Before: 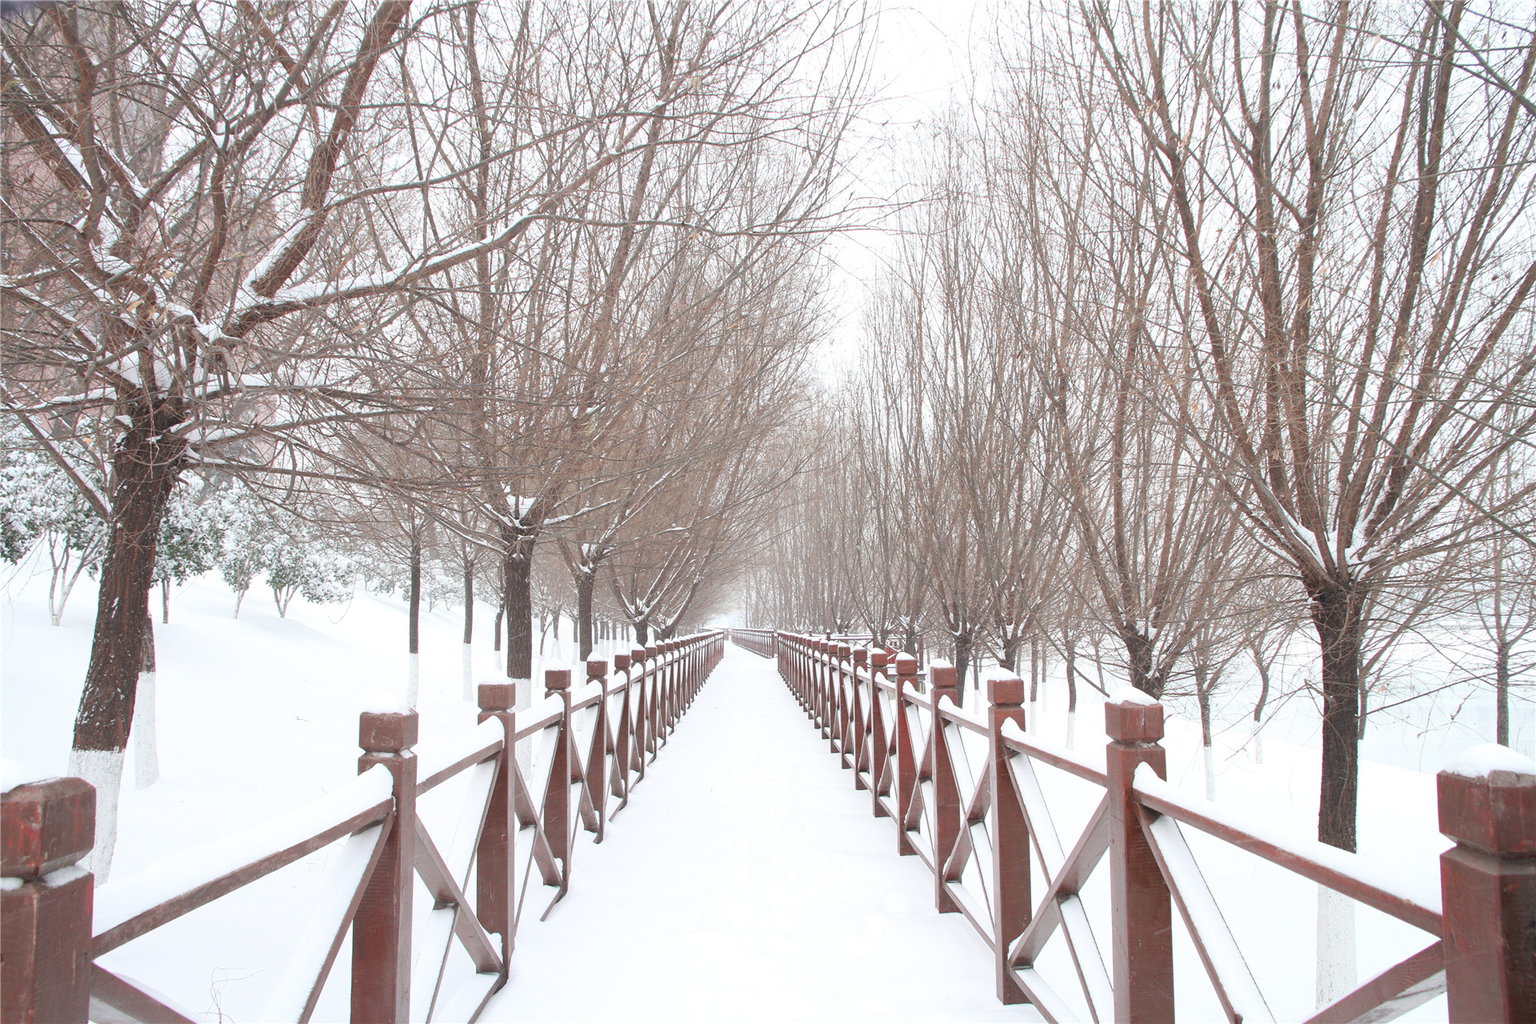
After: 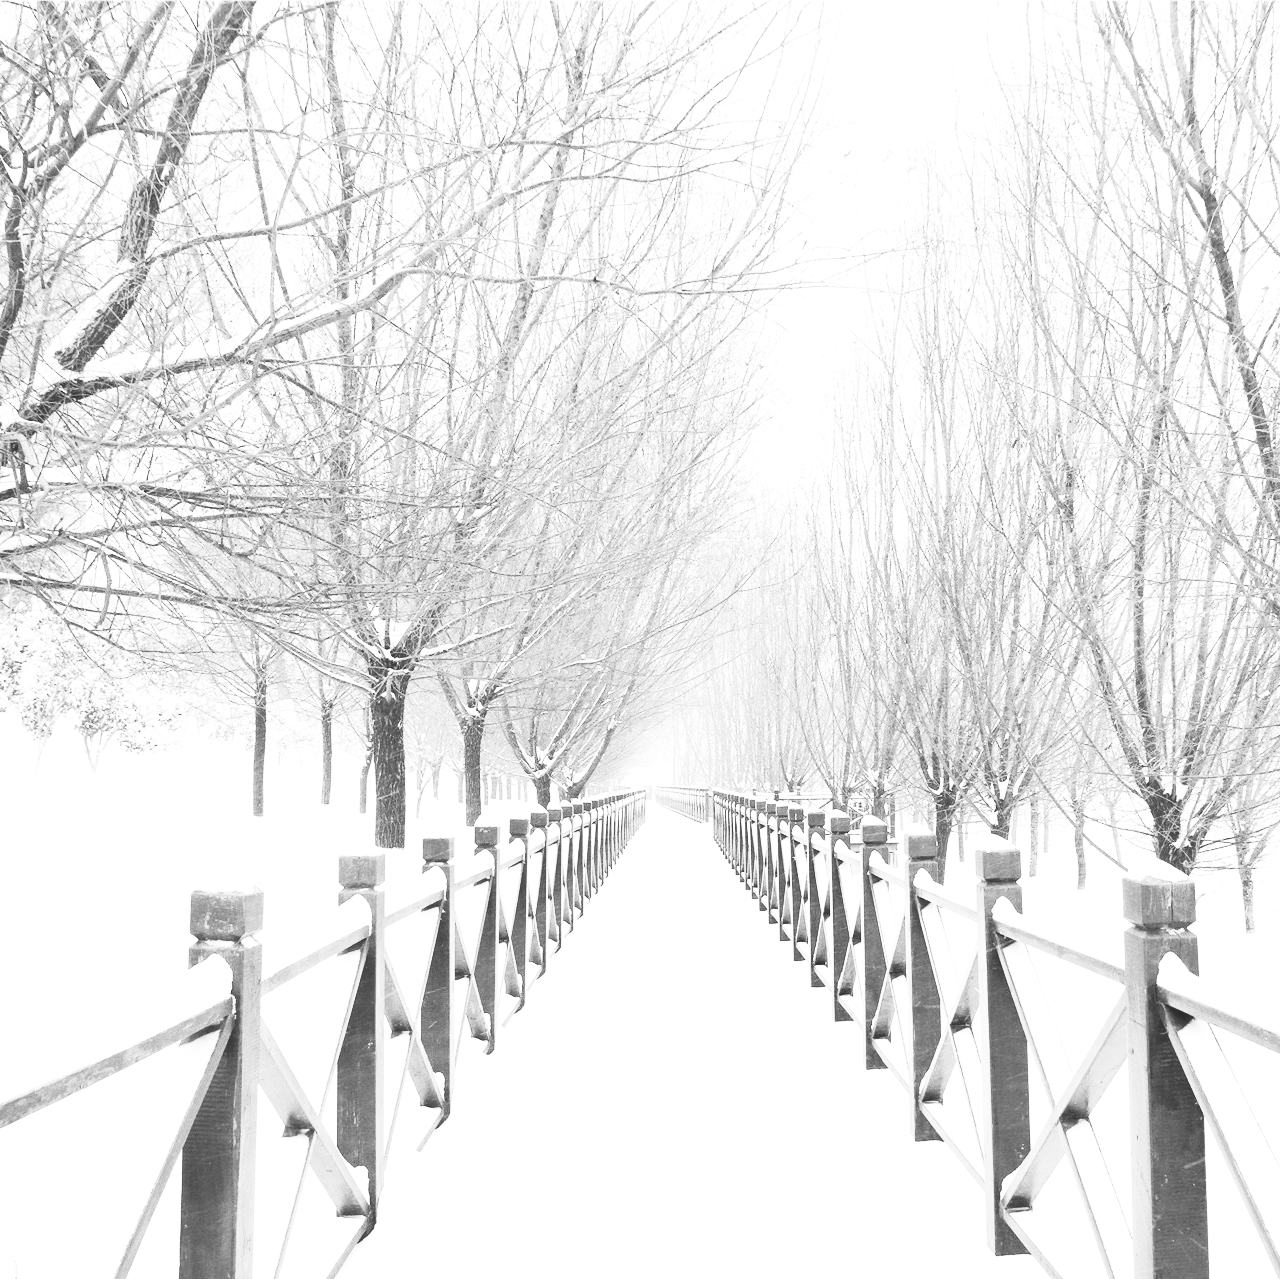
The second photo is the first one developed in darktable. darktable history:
contrast brightness saturation: contrast 0.53, brightness 0.47, saturation -1
crop and rotate: left 13.537%, right 19.796%
tone equalizer: -8 EV -0.417 EV, -7 EV -0.389 EV, -6 EV -0.333 EV, -5 EV -0.222 EV, -3 EV 0.222 EV, -2 EV 0.333 EV, -1 EV 0.389 EV, +0 EV 0.417 EV, edges refinement/feathering 500, mask exposure compensation -1.57 EV, preserve details no
